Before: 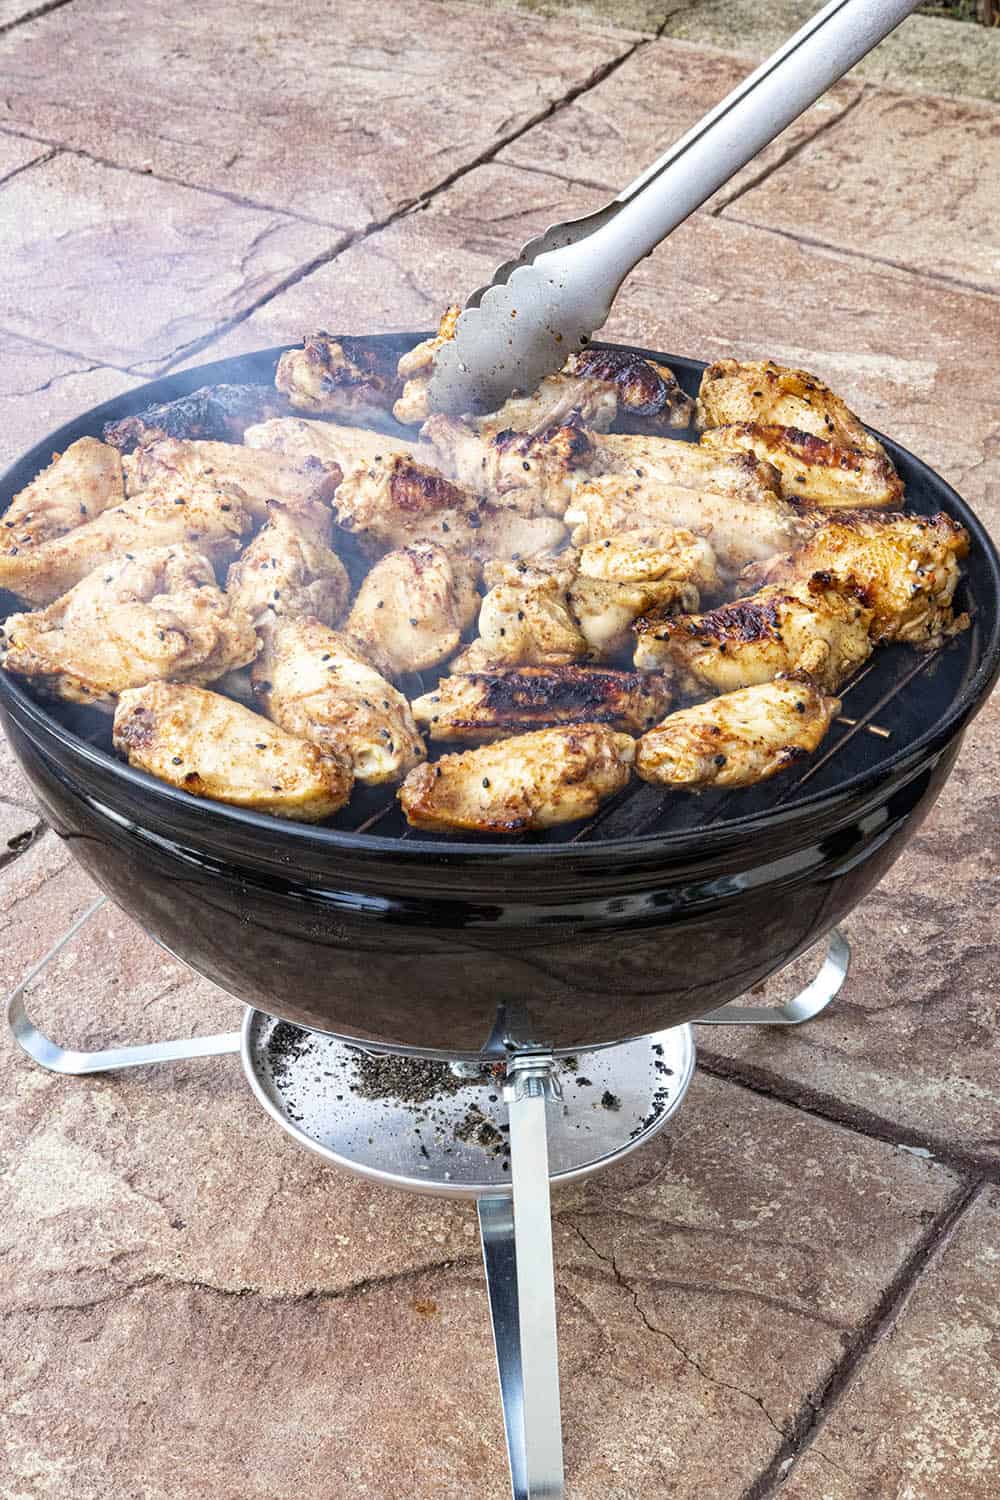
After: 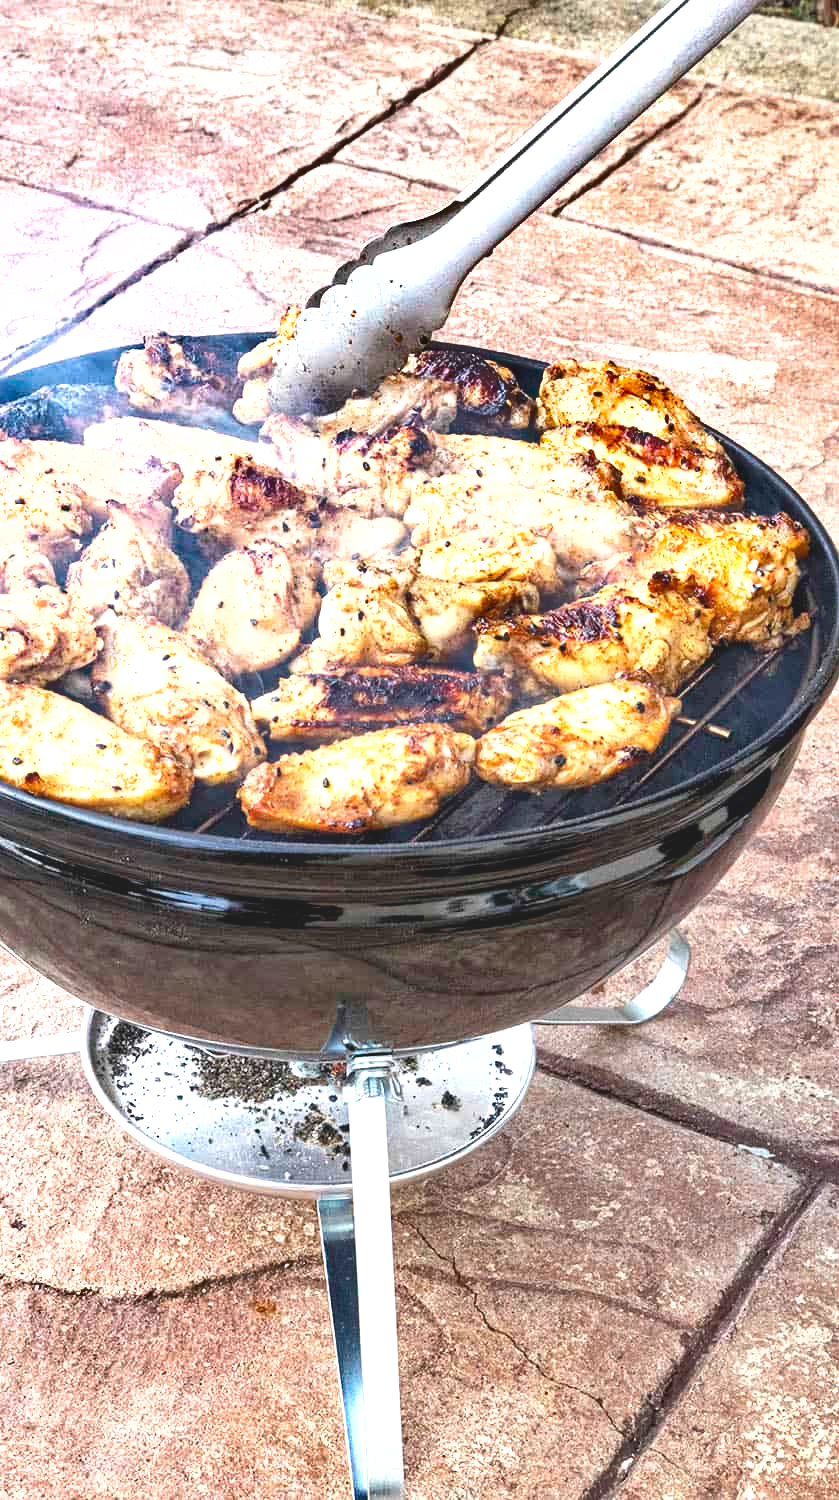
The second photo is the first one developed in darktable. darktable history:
exposure: black level correction 0, exposure 1.096 EV, compensate highlight preservation false
shadows and highlights: low approximation 0.01, soften with gaussian
contrast brightness saturation: contrast -0.156, brightness 0.054, saturation -0.129
crop: left 16.038%
